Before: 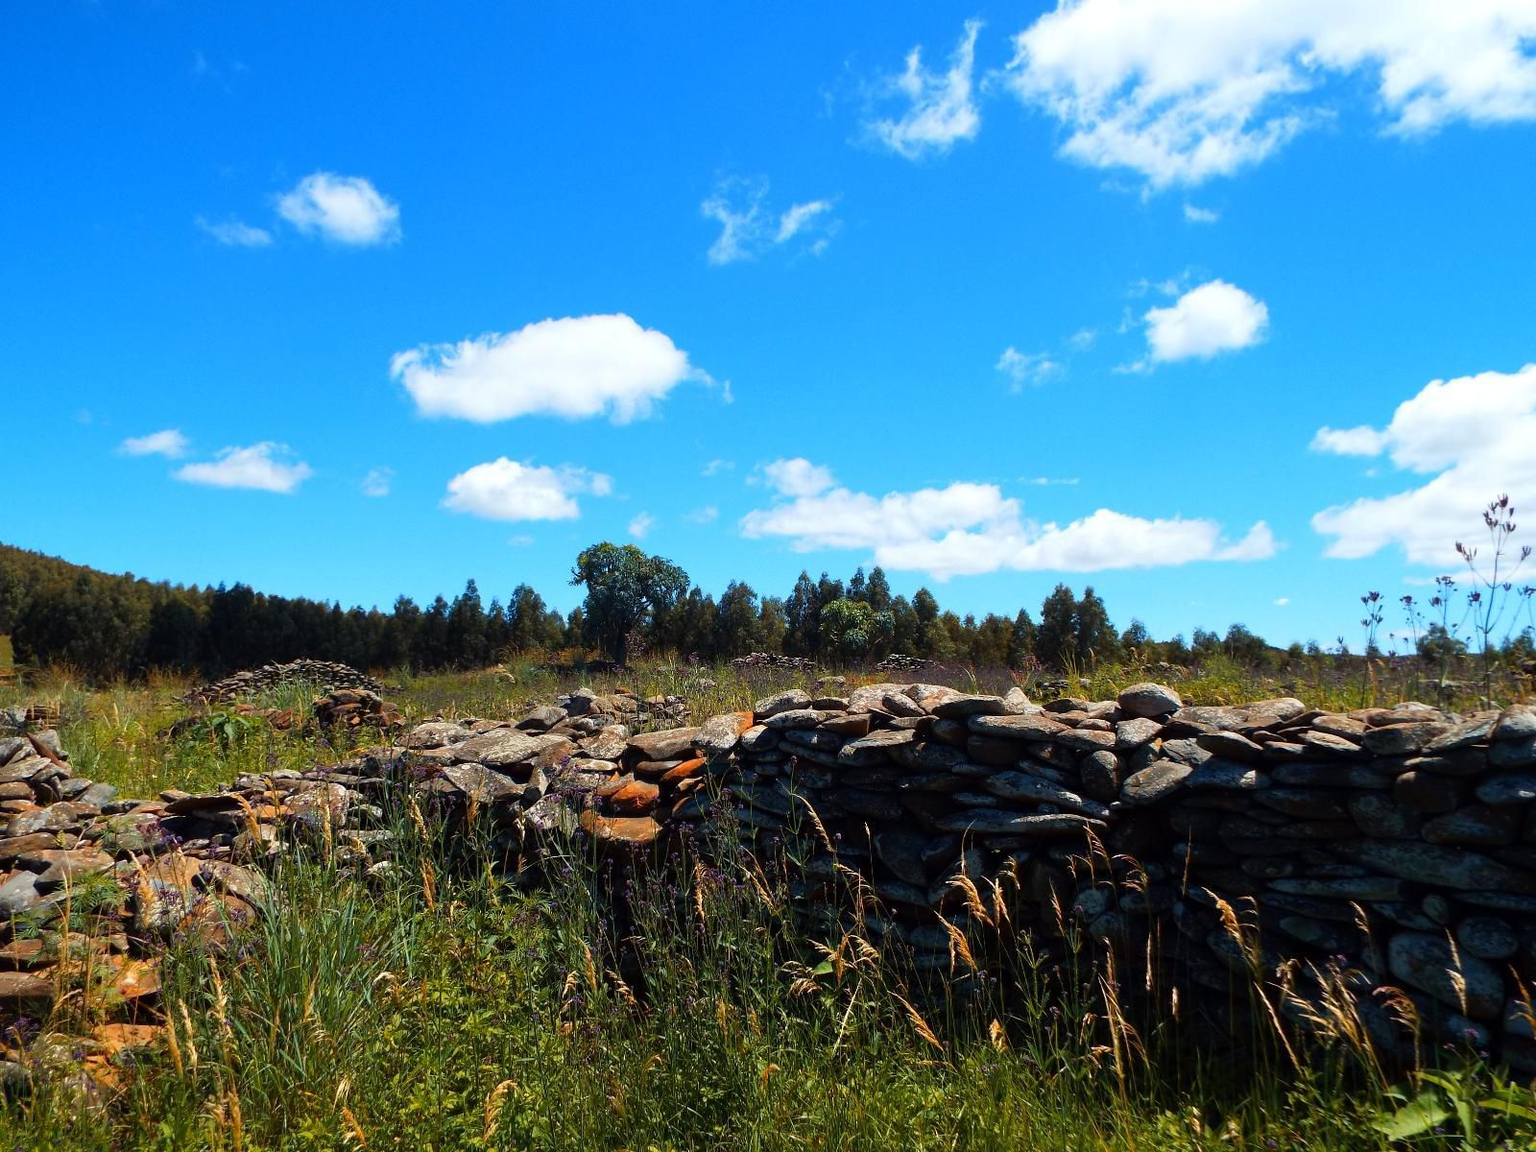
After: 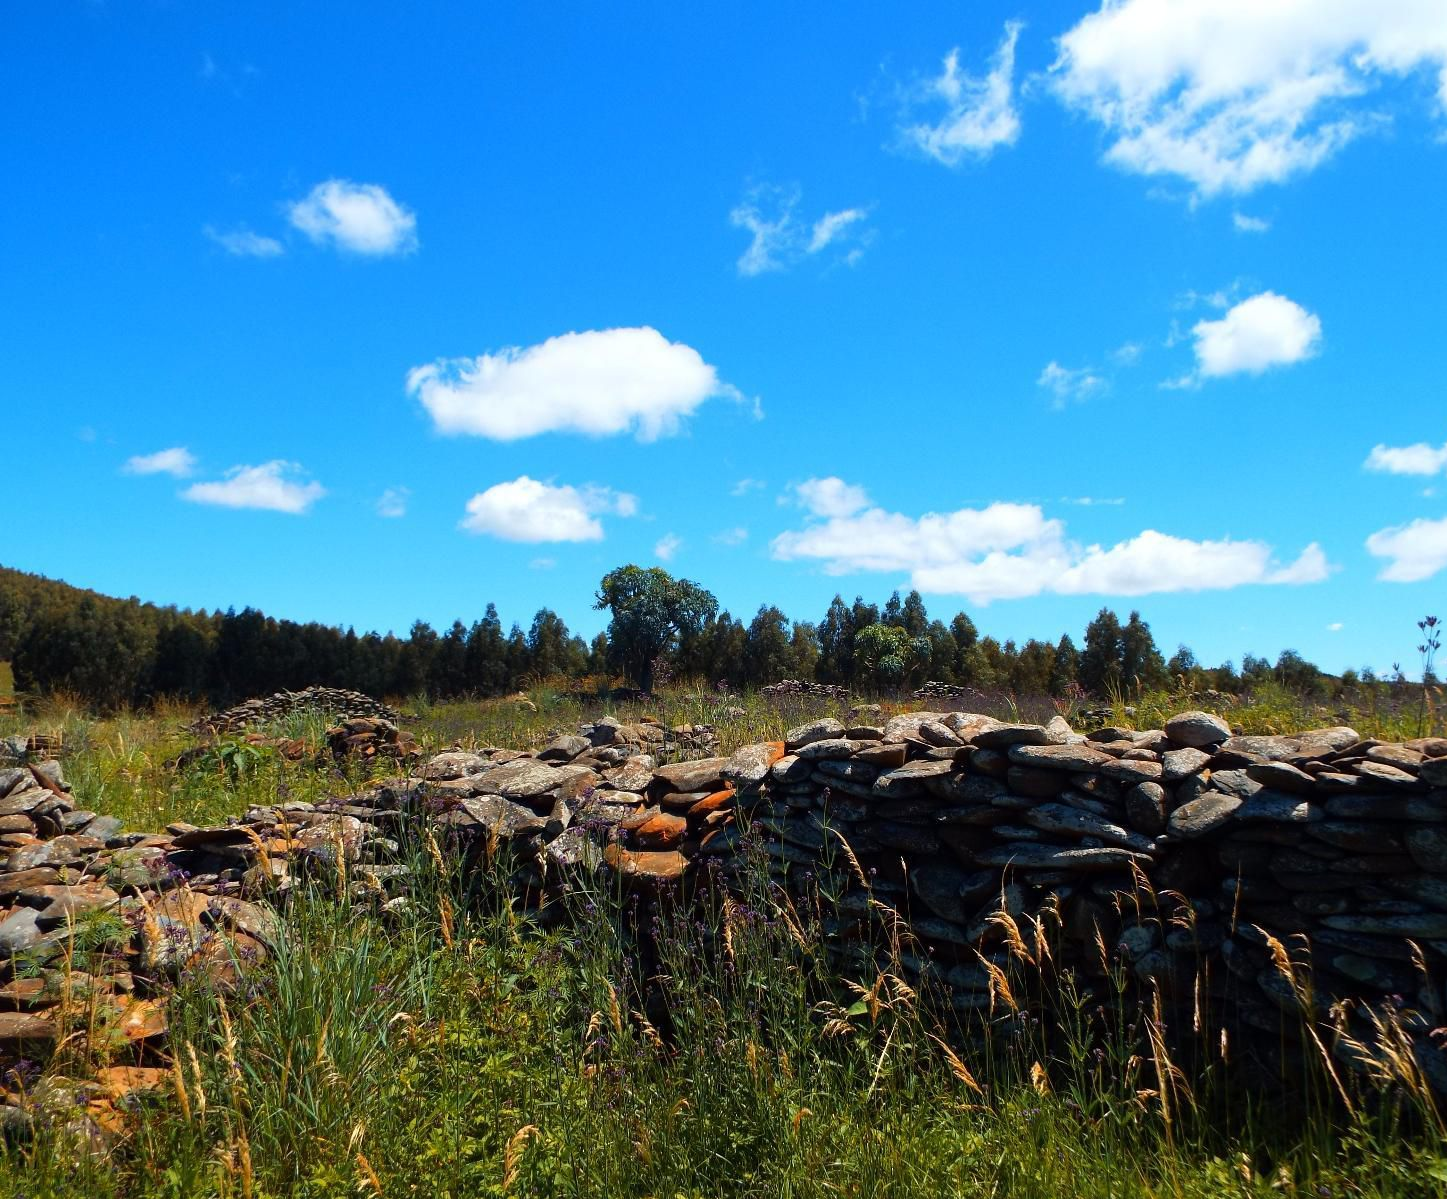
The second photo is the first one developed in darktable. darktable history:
crop: right 9.517%, bottom 0.032%
